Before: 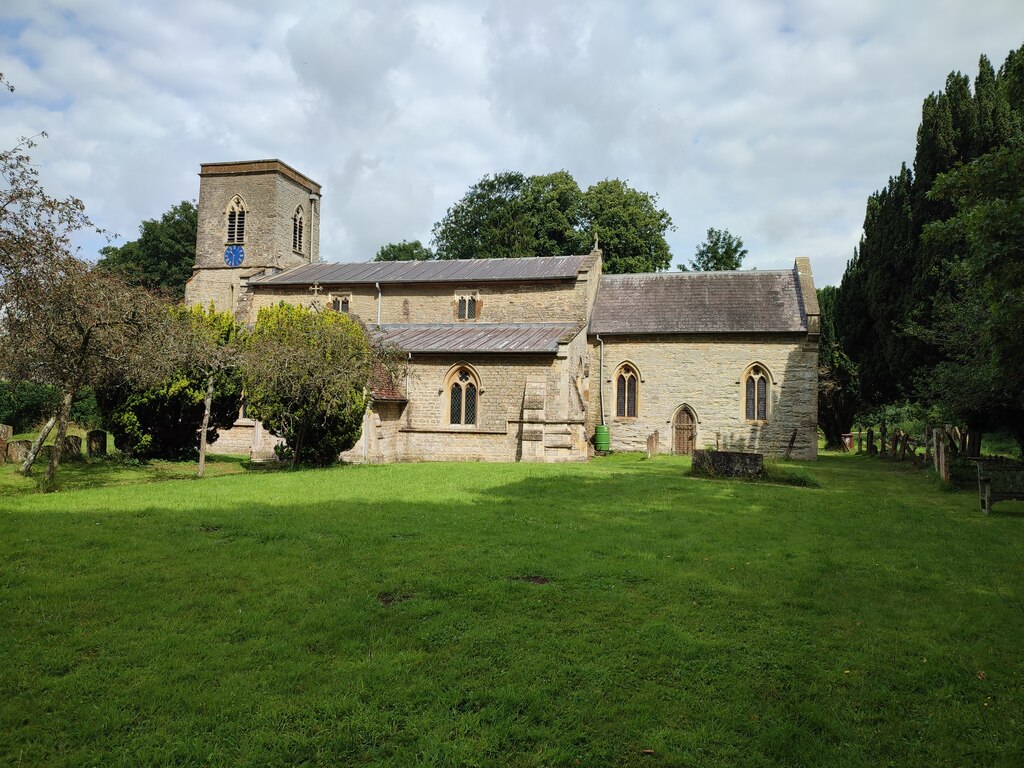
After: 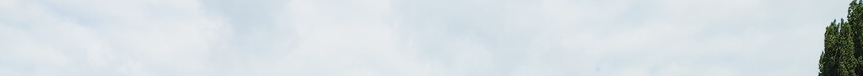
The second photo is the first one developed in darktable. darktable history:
base curve: curves: ch0 [(0, 0) (0.088, 0.125) (0.176, 0.251) (0.354, 0.501) (0.613, 0.749) (1, 0.877)], preserve colors none
crop and rotate: left 9.644%, top 9.491%, right 6.021%, bottom 80.509%
